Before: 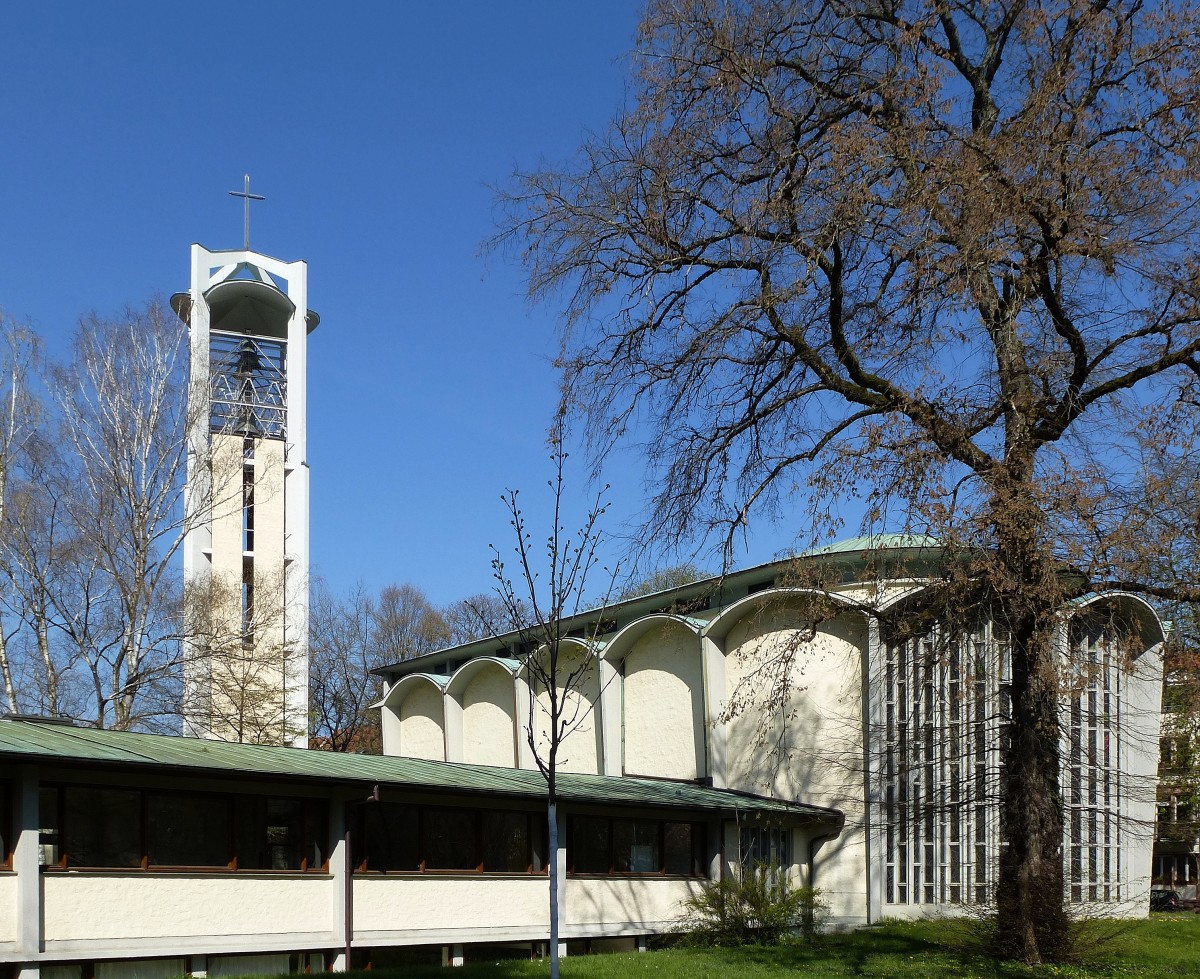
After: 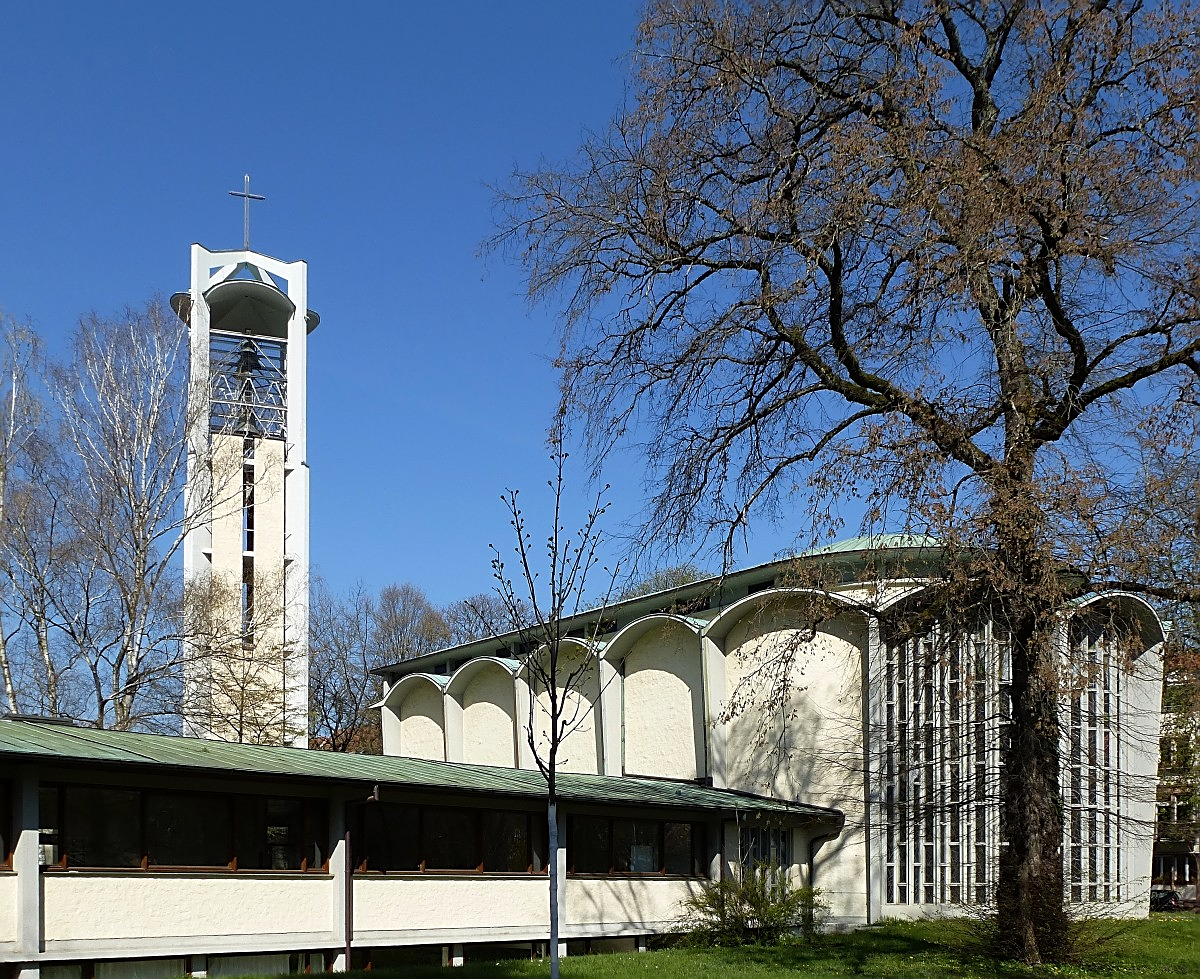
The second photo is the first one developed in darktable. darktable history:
sharpen: amount 0.555
